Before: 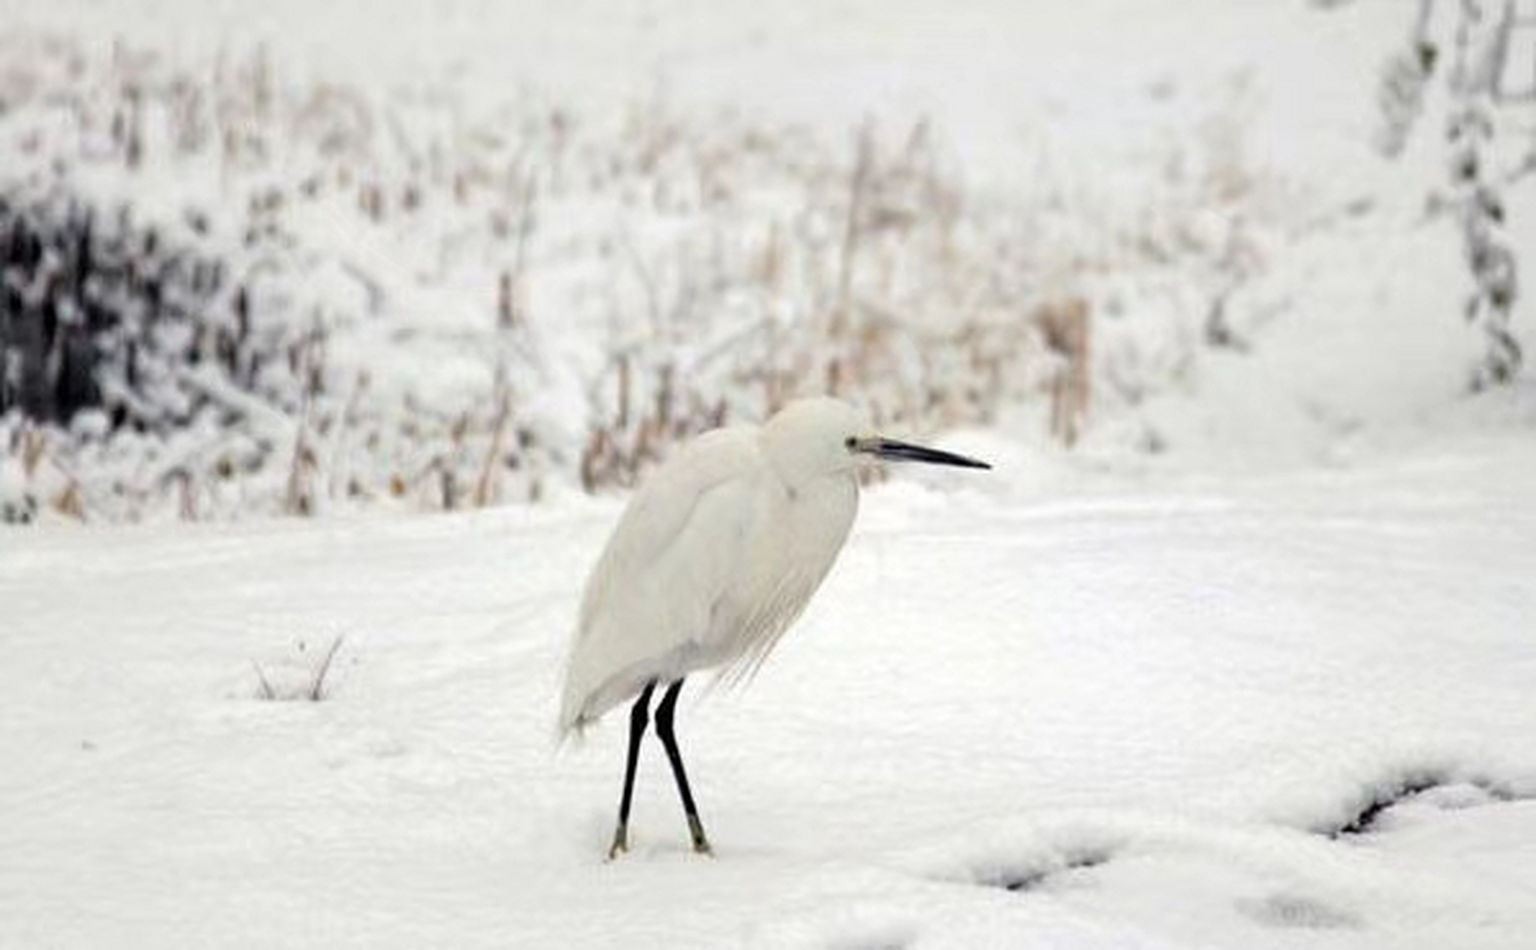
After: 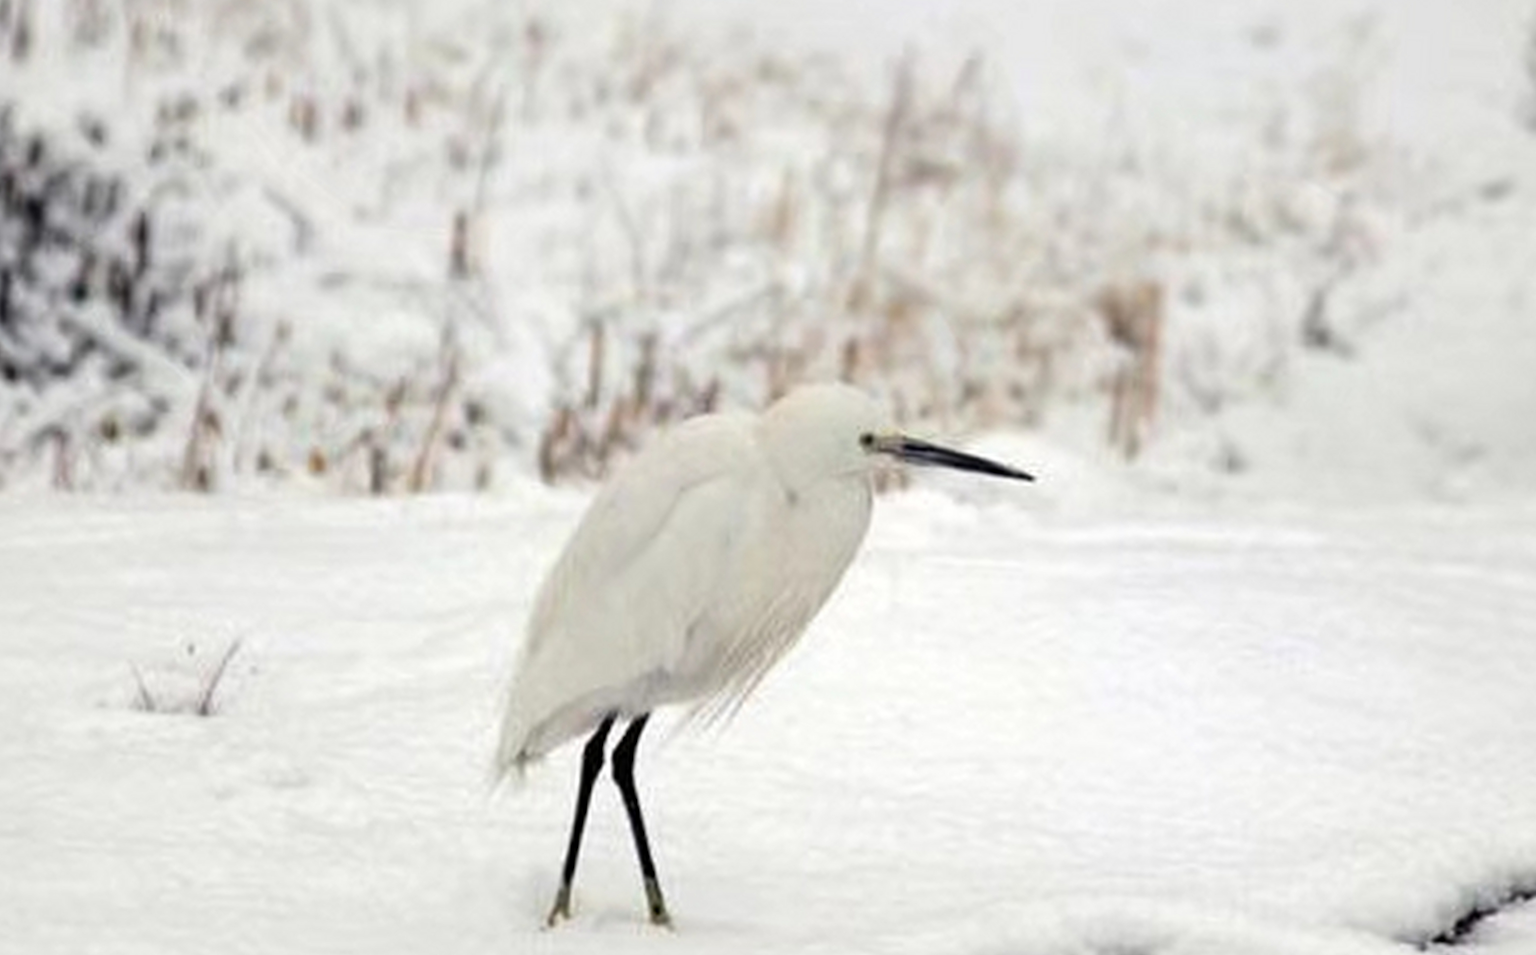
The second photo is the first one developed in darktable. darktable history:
crop and rotate: angle -3.16°, left 5.223%, top 5.217%, right 4.721%, bottom 4.193%
